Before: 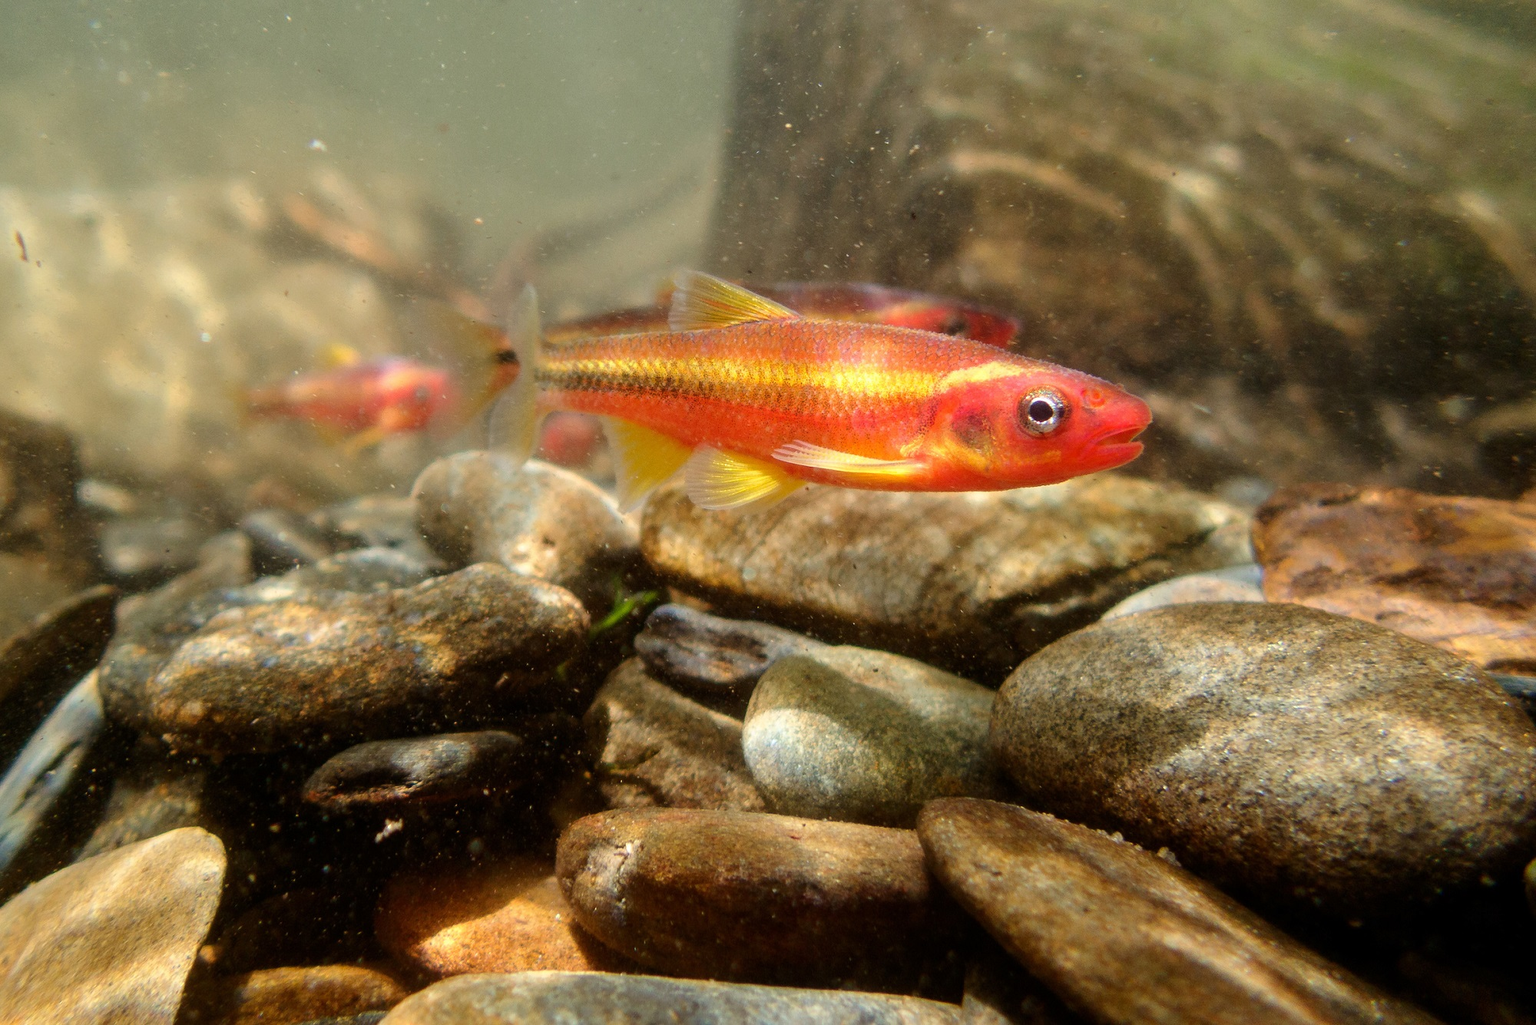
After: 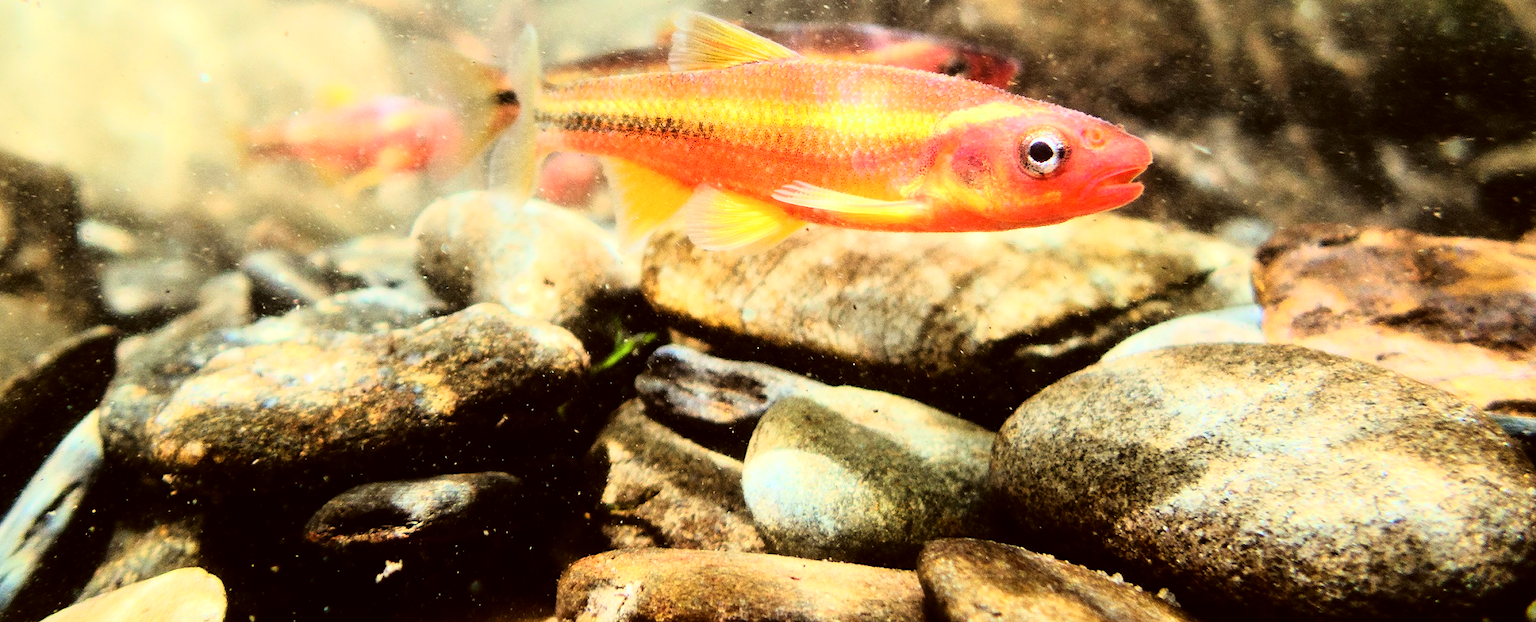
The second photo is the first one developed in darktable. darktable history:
crop and rotate: top 25.357%, bottom 13.942%
color correction: highlights a* -4.98, highlights b* -3.76, shadows a* 3.83, shadows b* 4.08
rgb curve: curves: ch0 [(0, 0) (0.21, 0.15) (0.24, 0.21) (0.5, 0.75) (0.75, 0.96) (0.89, 0.99) (1, 1)]; ch1 [(0, 0.02) (0.21, 0.13) (0.25, 0.2) (0.5, 0.67) (0.75, 0.9) (0.89, 0.97) (1, 1)]; ch2 [(0, 0.02) (0.21, 0.13) (0.25, 0.2) (0.5, 0.67) (0.75, 0.9) (0.89, 0.97) (1, 1)], compensate middle gray true
